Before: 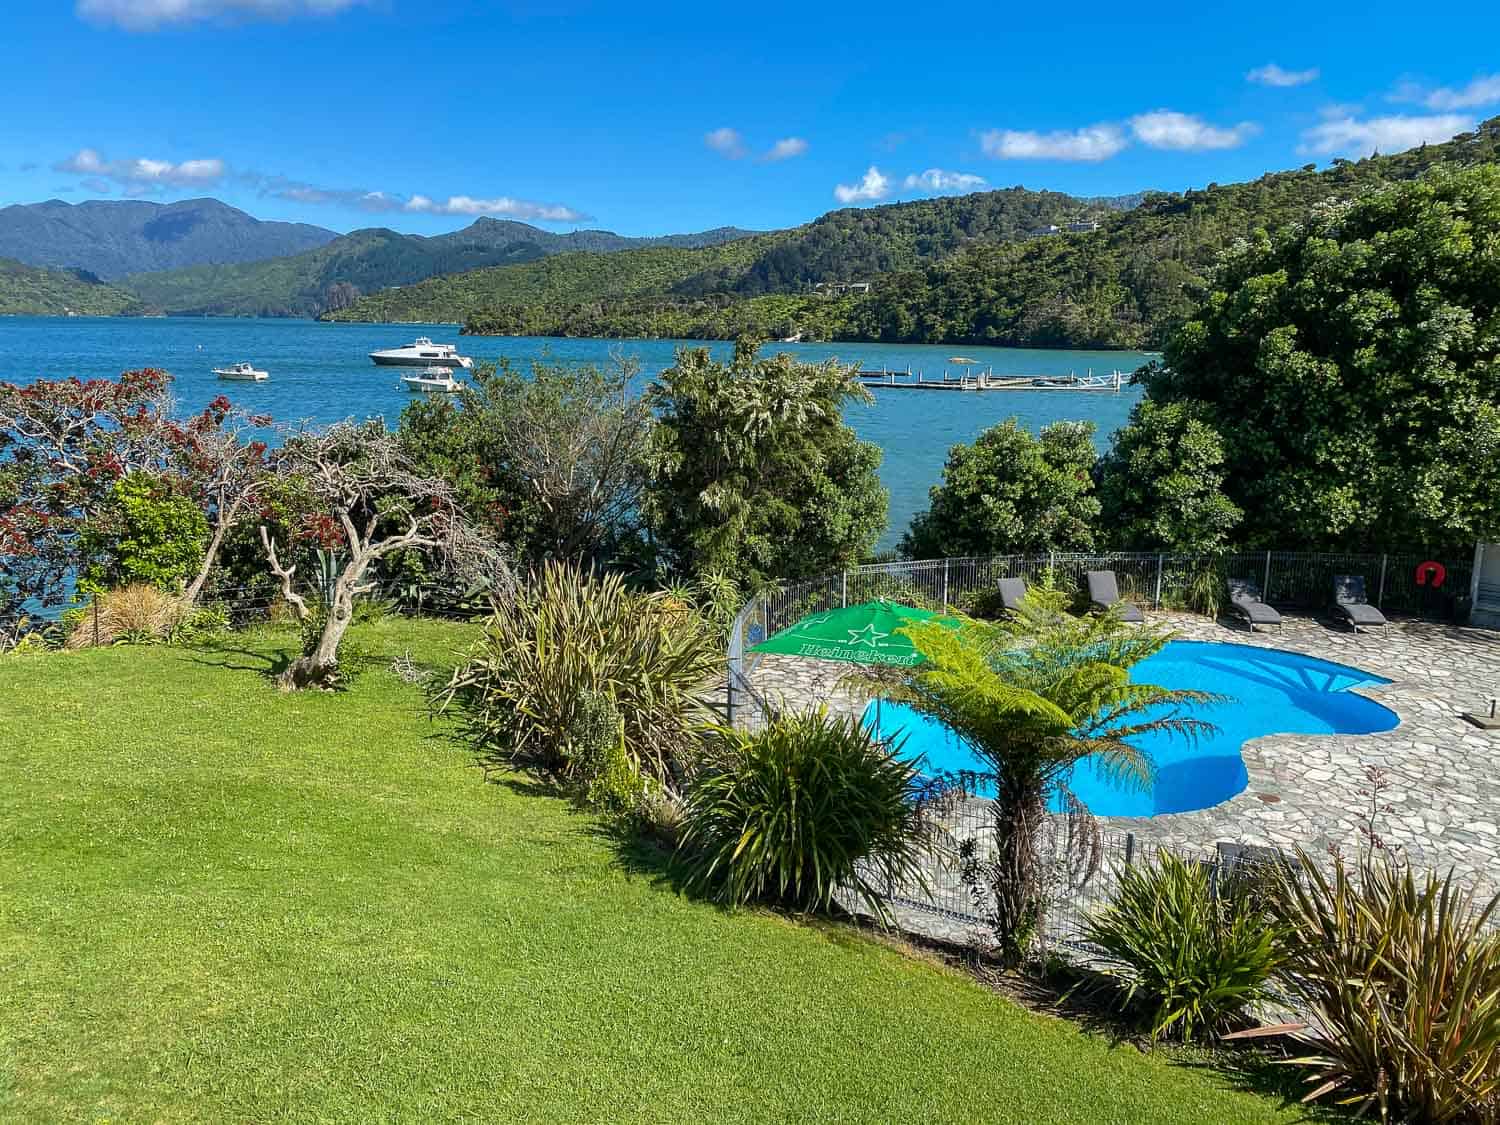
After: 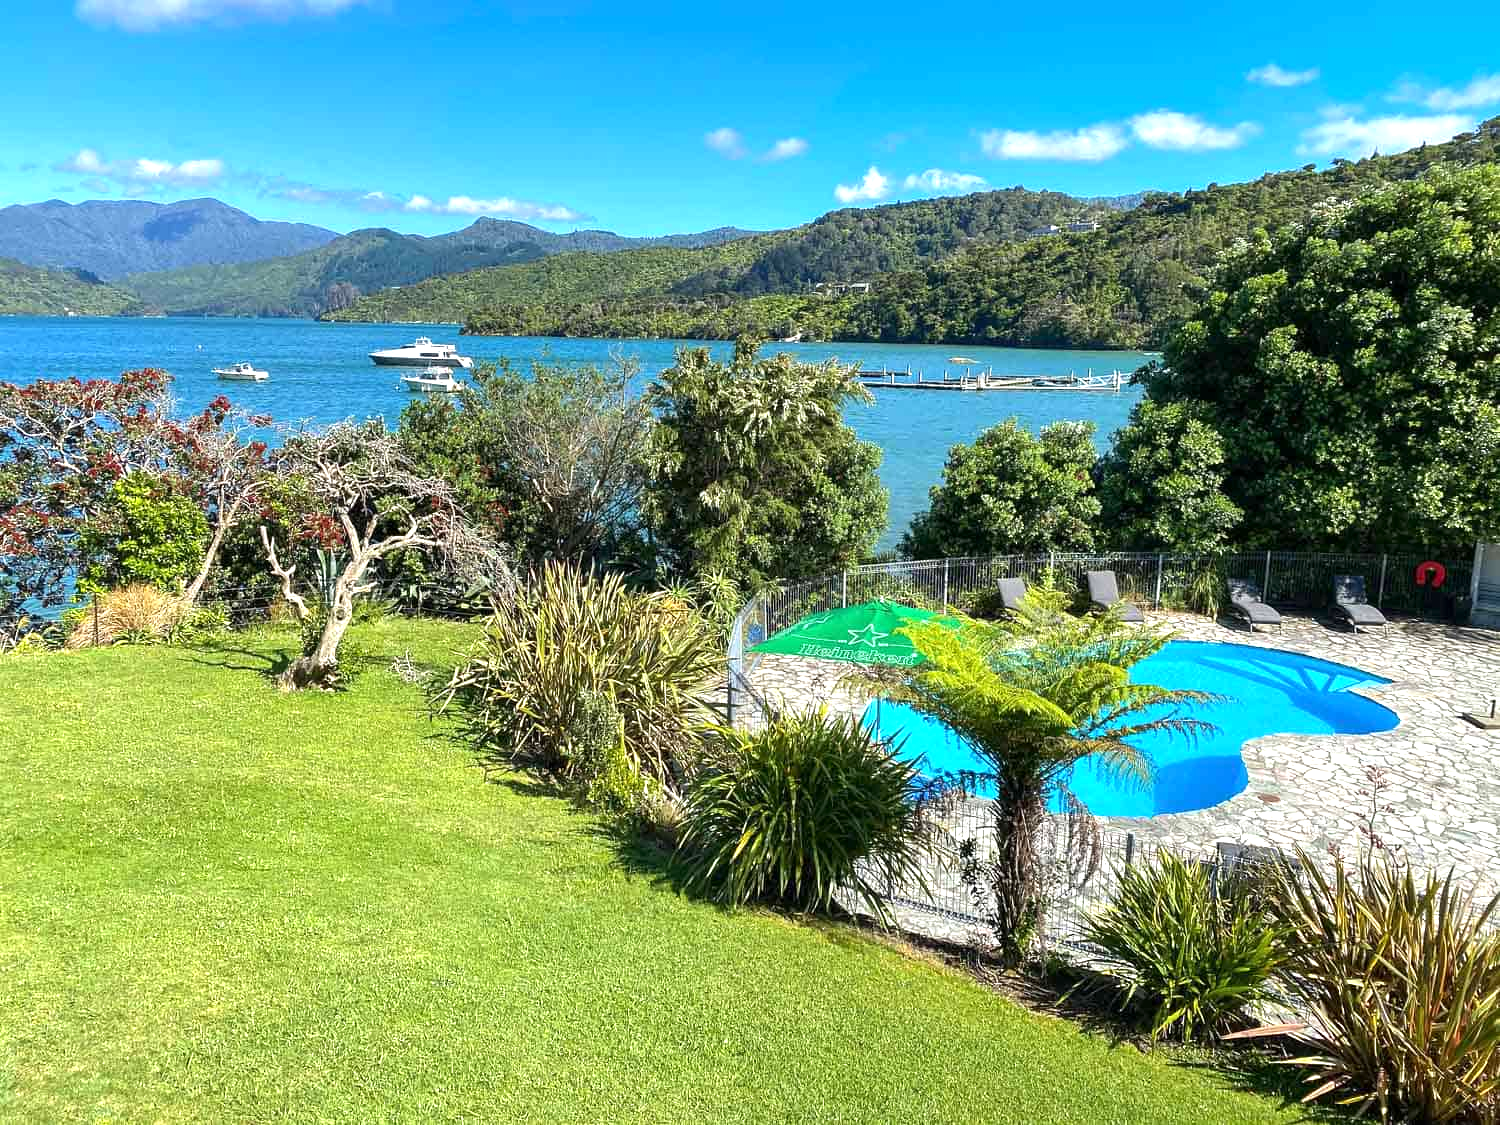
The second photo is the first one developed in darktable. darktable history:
exposure: exposure 0.781 EV, compensate highlight preservation false
